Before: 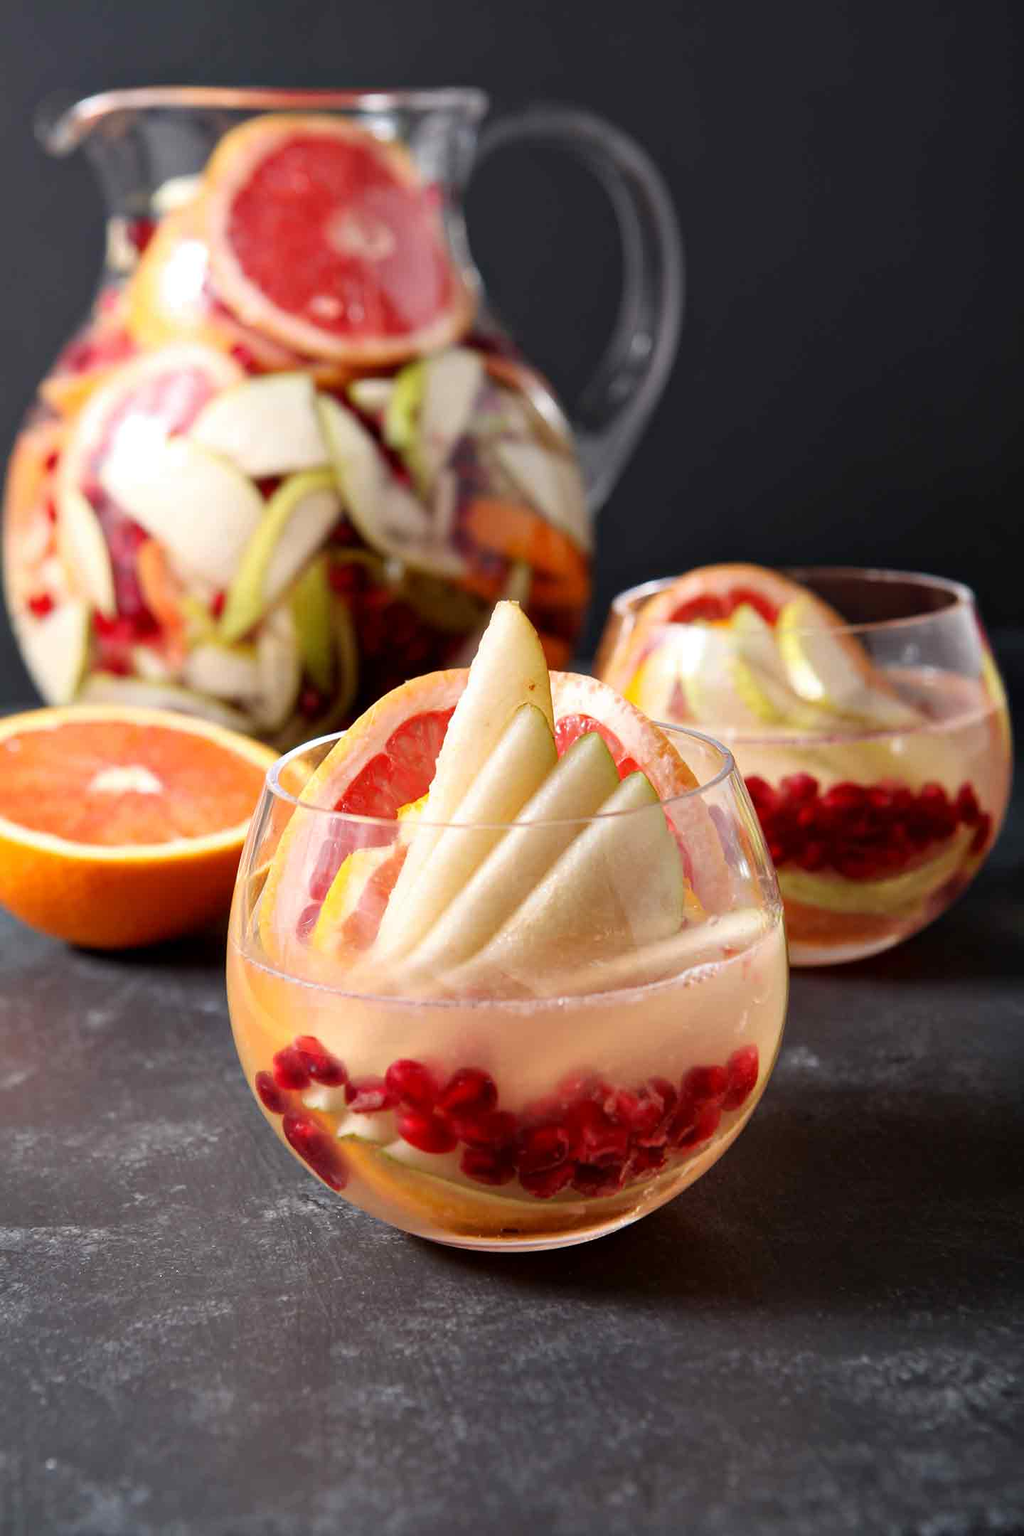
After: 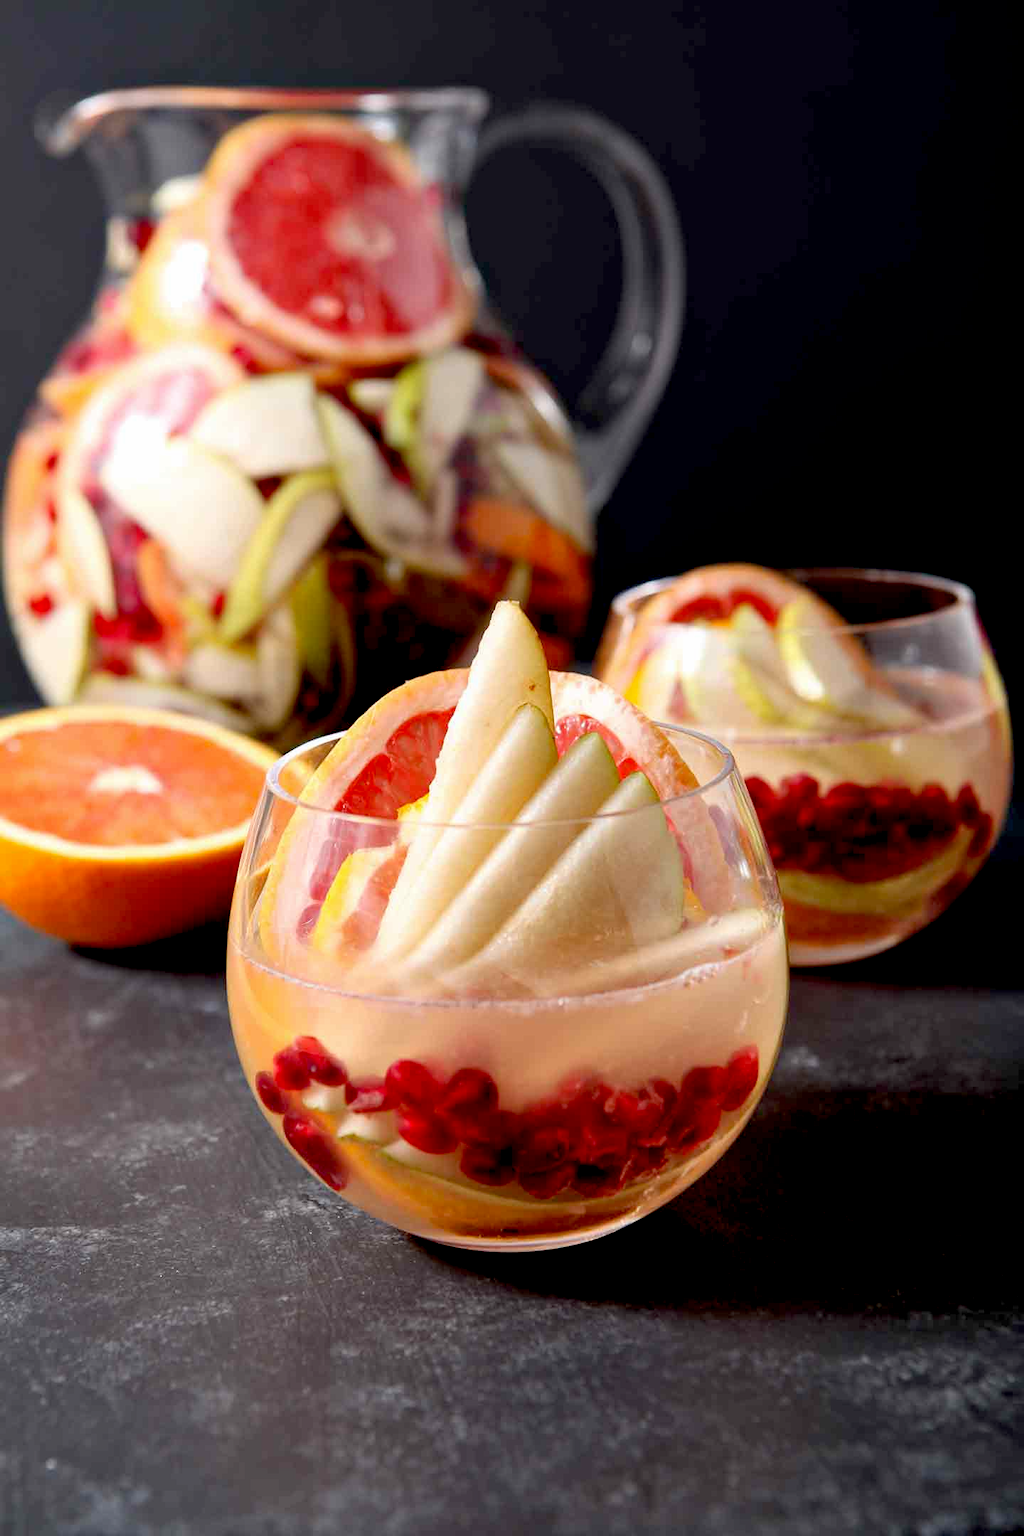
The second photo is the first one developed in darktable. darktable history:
exposure: black level correction 0.016, exposure -0.009 EV, compensate exposure bias true, compensate highlight preservation false
